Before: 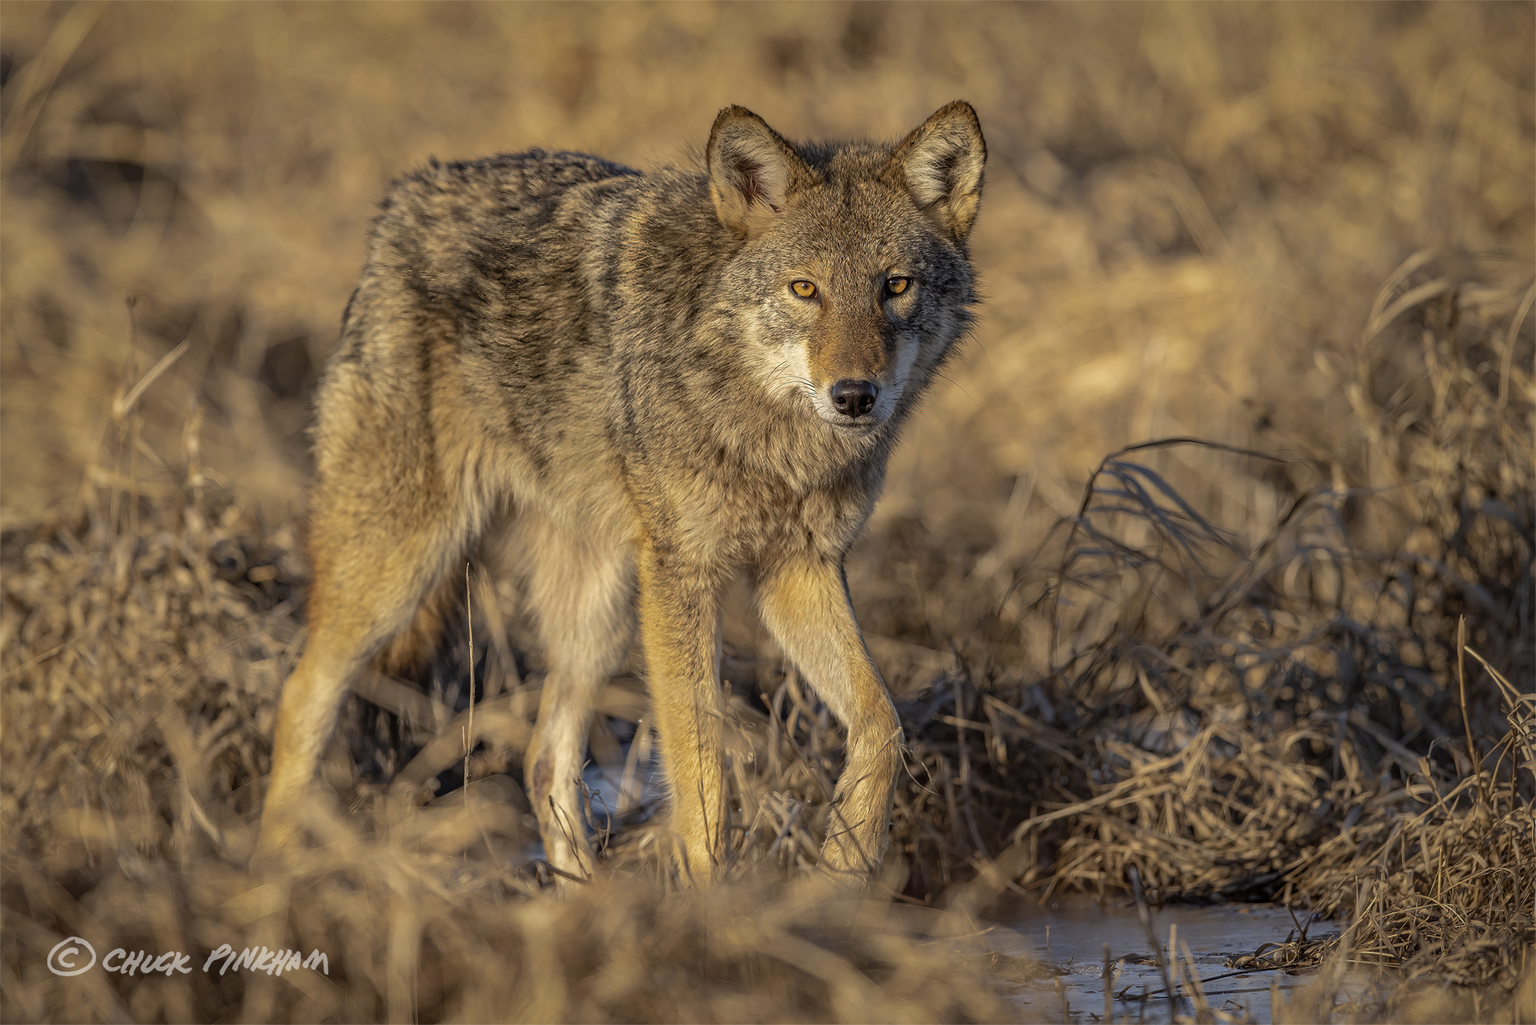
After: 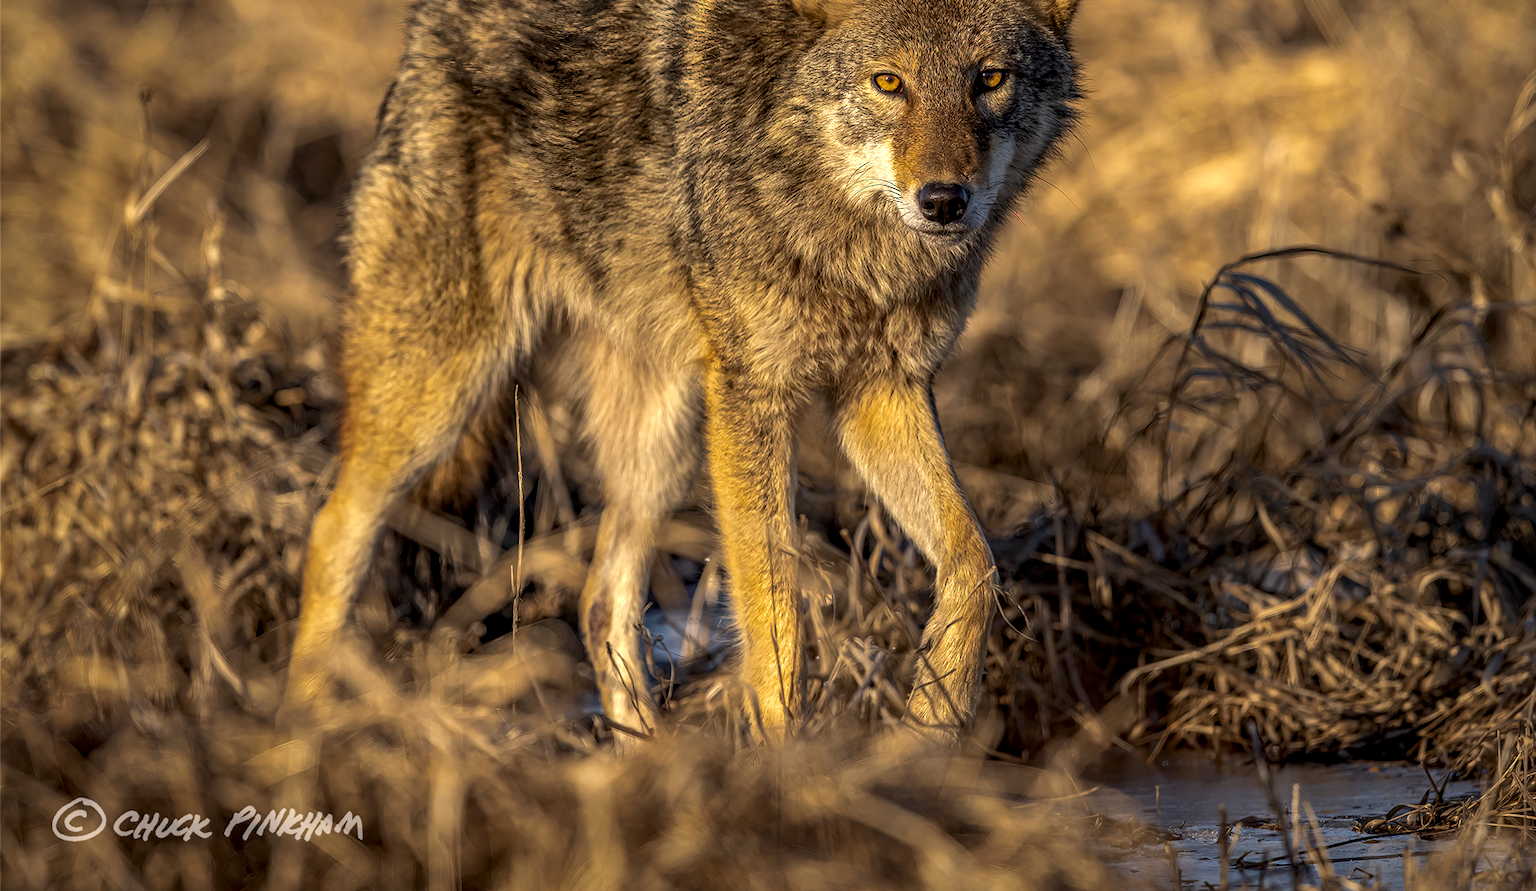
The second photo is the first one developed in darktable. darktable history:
crop: top 20.916%, right 9.437%, bottom 0.316%
local contrast: on, module defaults
color balance rgb: perceptual brilliance grading › highlights 14.29%, perceptual brilliance grading › mid-tones -5.92%, perceptual brilliance grading › shadows -26.83%, global vibrance 31.18%
shadows and highlights: shadows -20, white point adjustment -2, highlights -35
